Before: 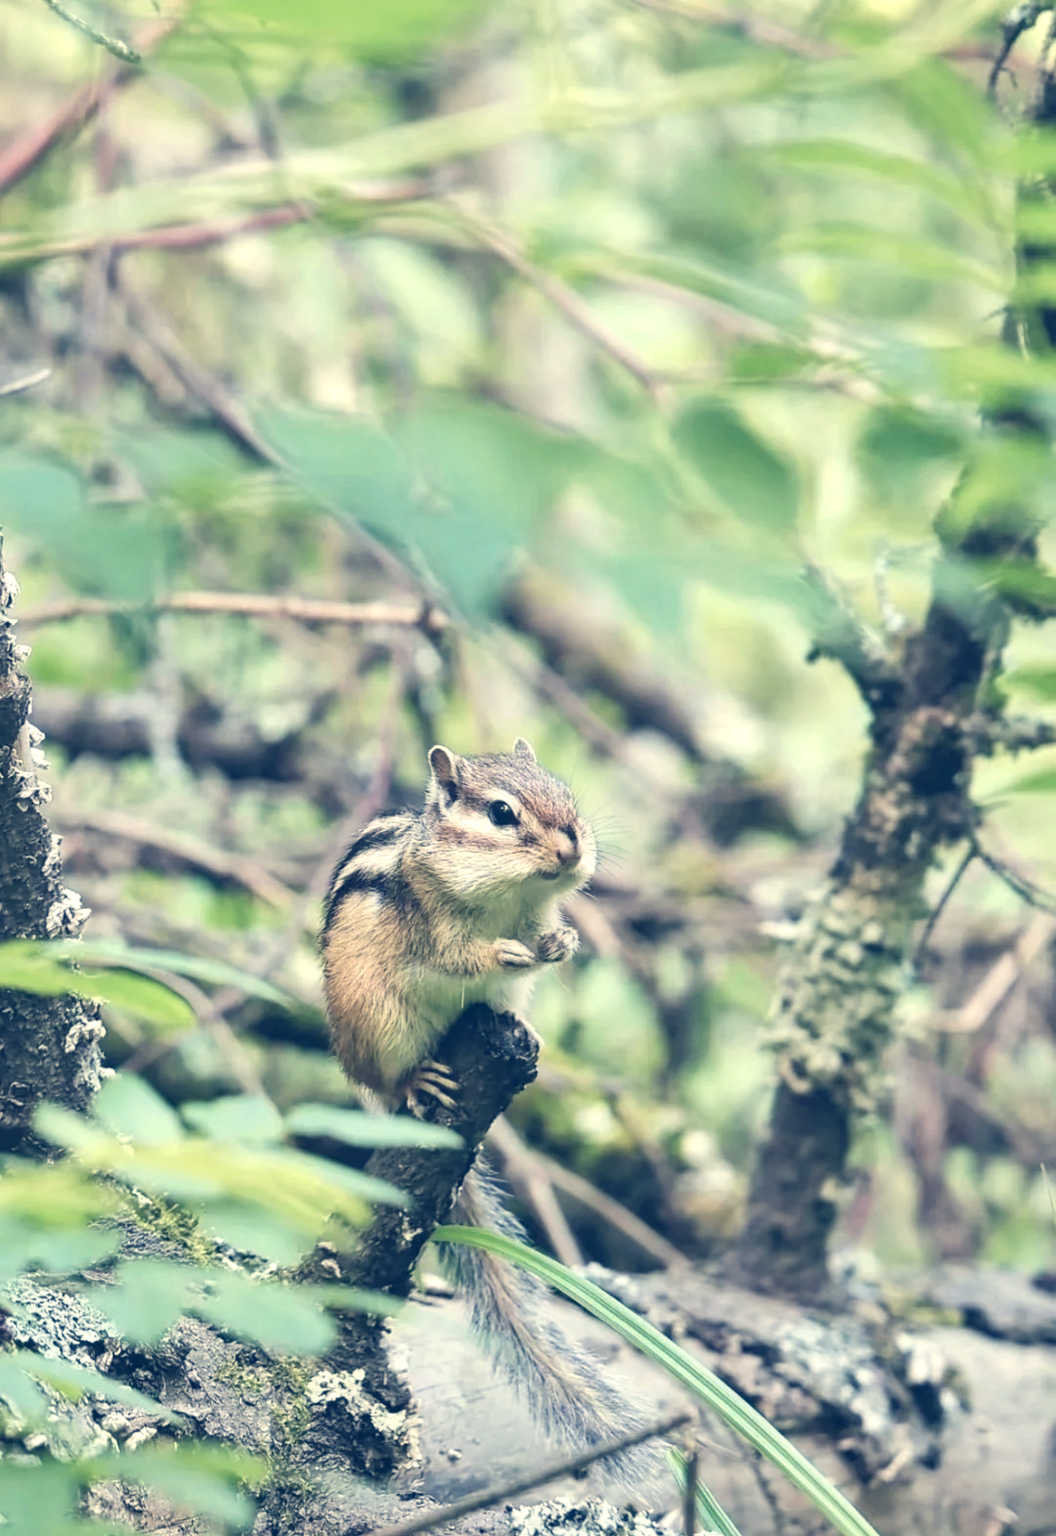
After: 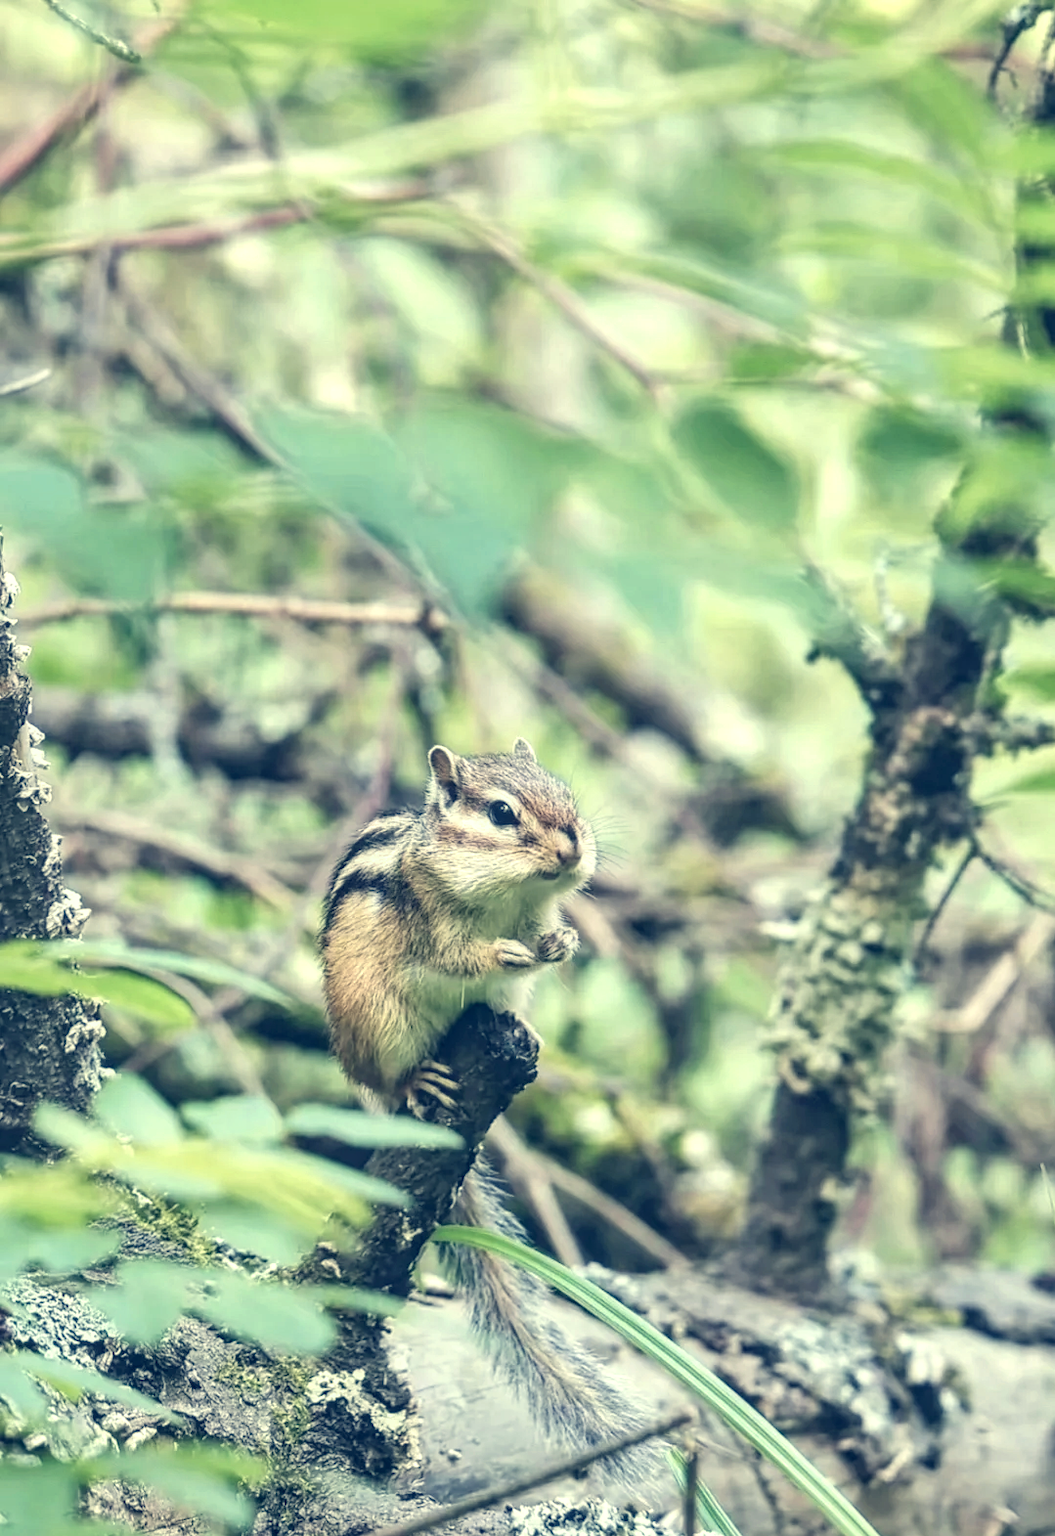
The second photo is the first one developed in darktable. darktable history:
local contrast: on, module defaults
color correction: highlights a* -4.73, highlights b* 5.06, saturation 0.97
